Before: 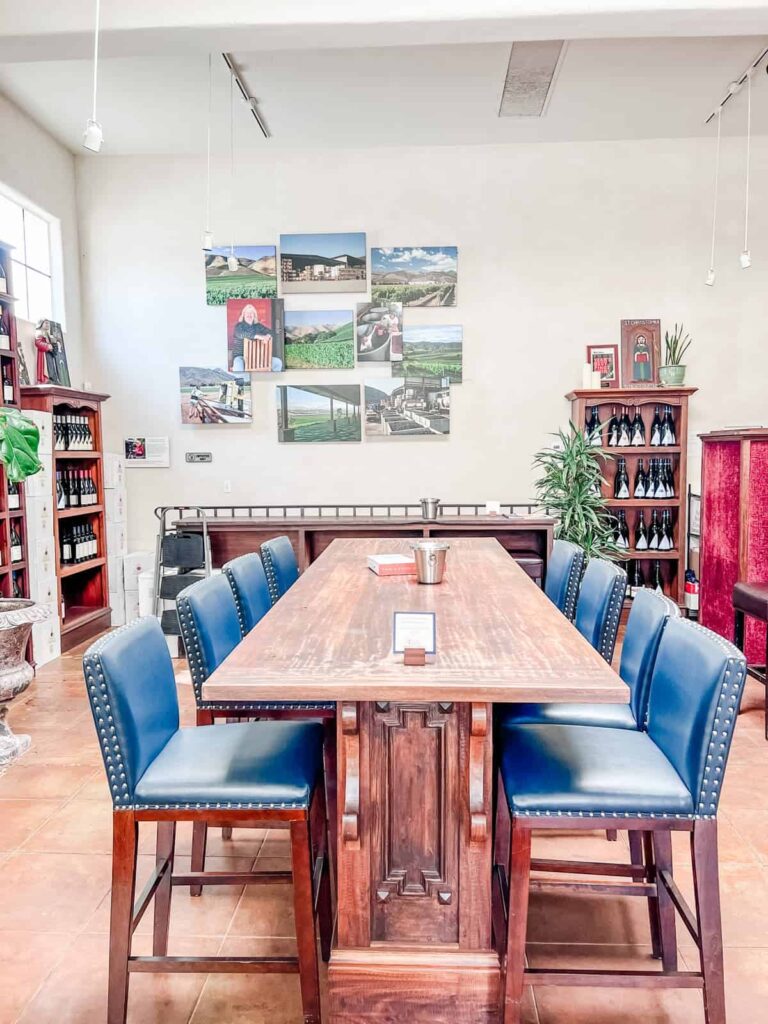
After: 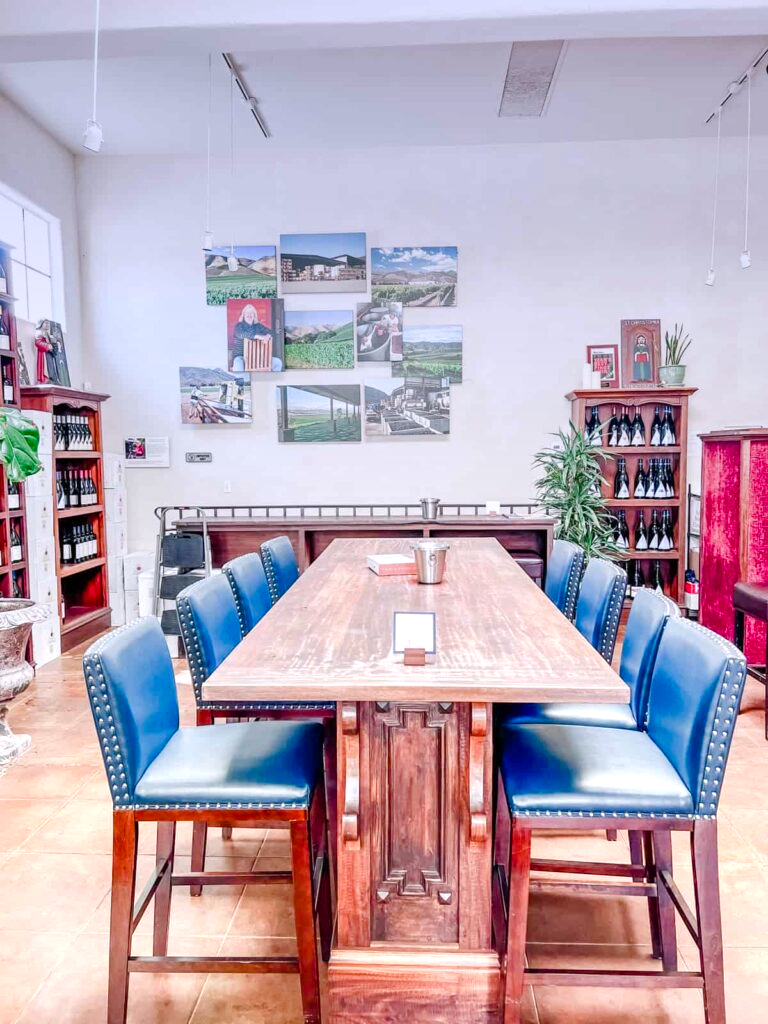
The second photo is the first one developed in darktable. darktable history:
graduated density: hue 238.83°, saturation 50%
color balance rgb: perceptual saturation grading › global saturation 20%, perceptual saturation grading › highlights -50%, perceptual saturation grading › shadows 30%, perceptual brilliance grading › global brilliance 10%, perceptual brilliance grading › shadows 15%
